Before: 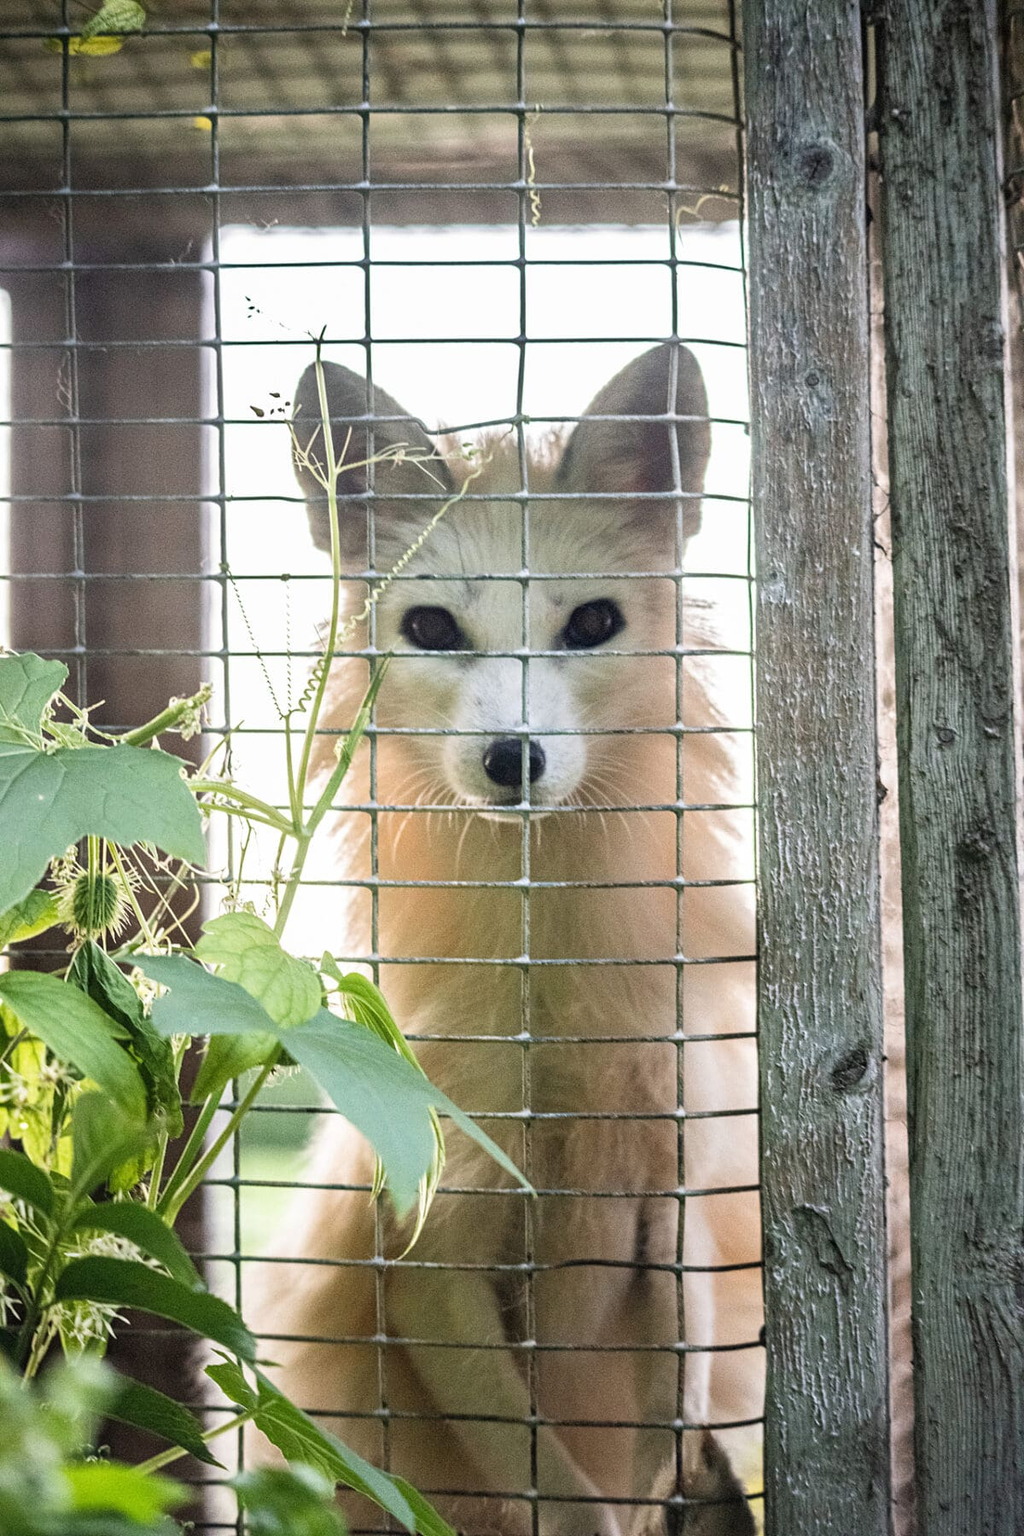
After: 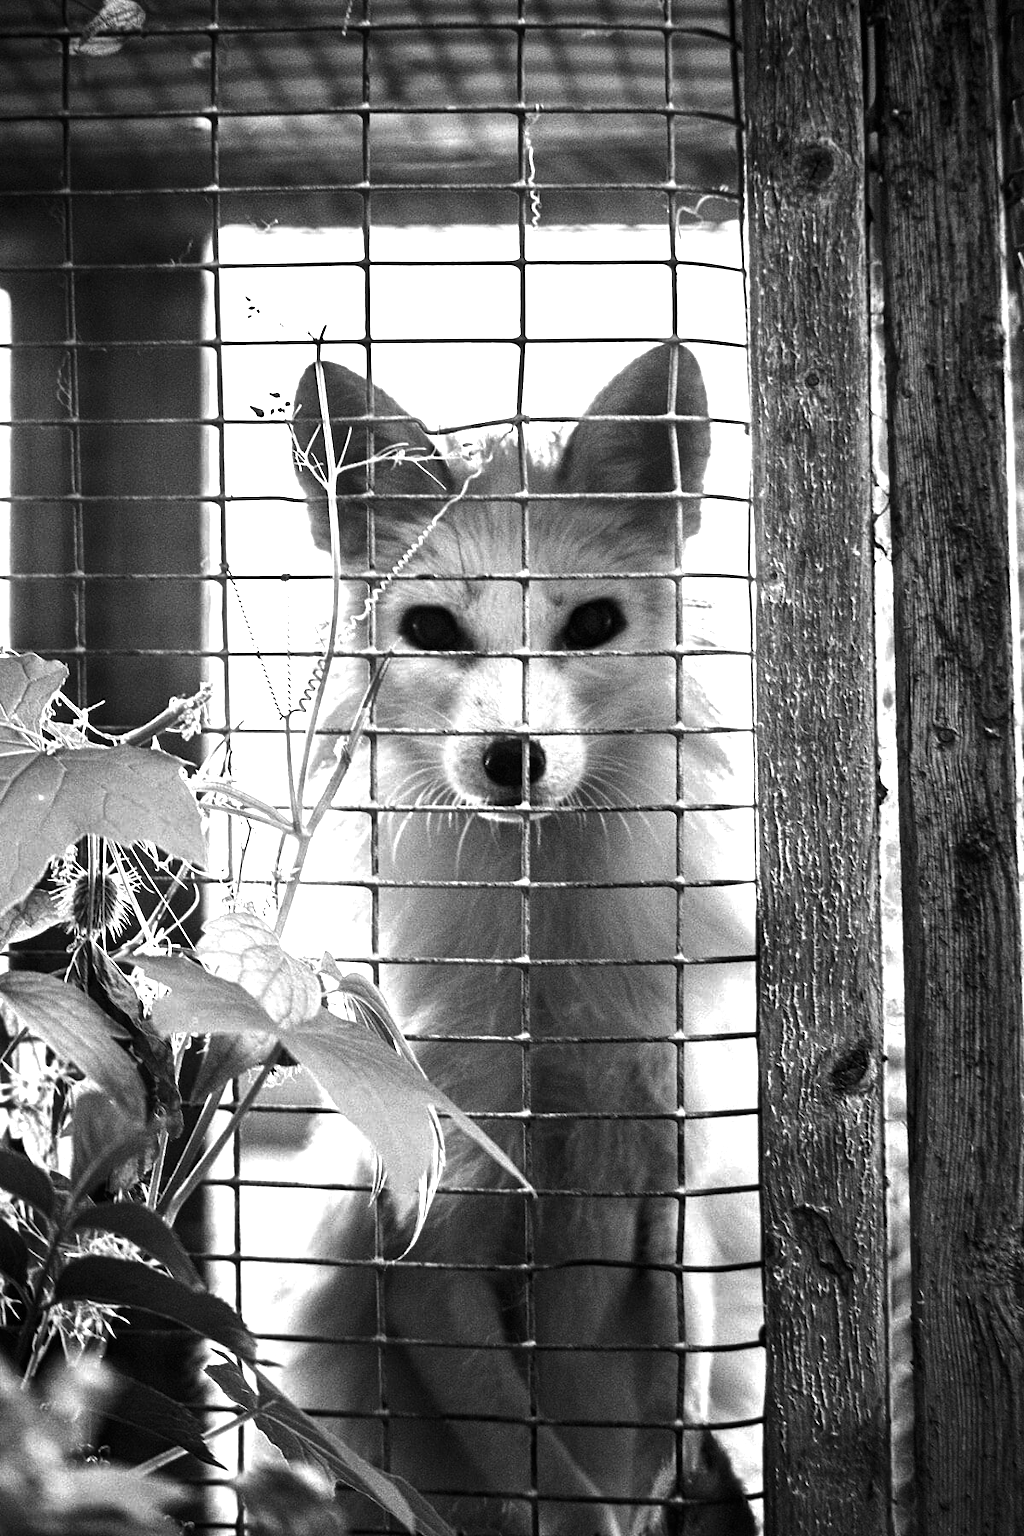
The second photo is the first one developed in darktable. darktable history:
exposure: black level correction 0, exposure 0.7 EV, compensate exposure bias true, compensate highlight preservation false
color balance rgb: perceptual saturation grading › global saturation 20%, perceptual saturation grading › highlights -25%, perceptual saturation grading › shadows 25%, global vibrance 50%
contrast brightness saturation: contrast -0.03, brightness -0.59, saturation -1
